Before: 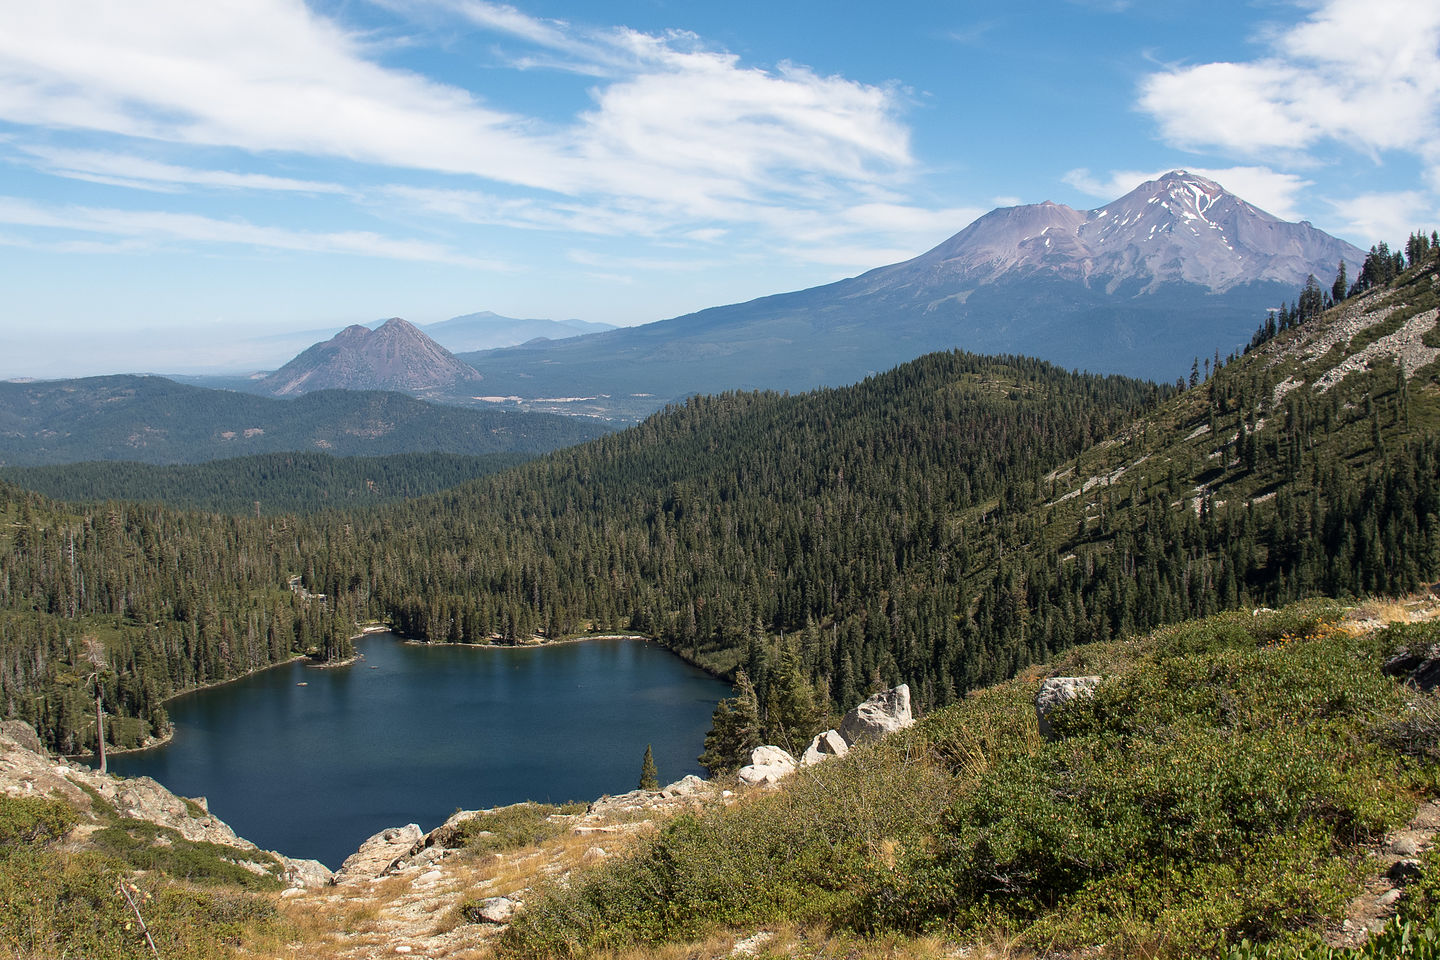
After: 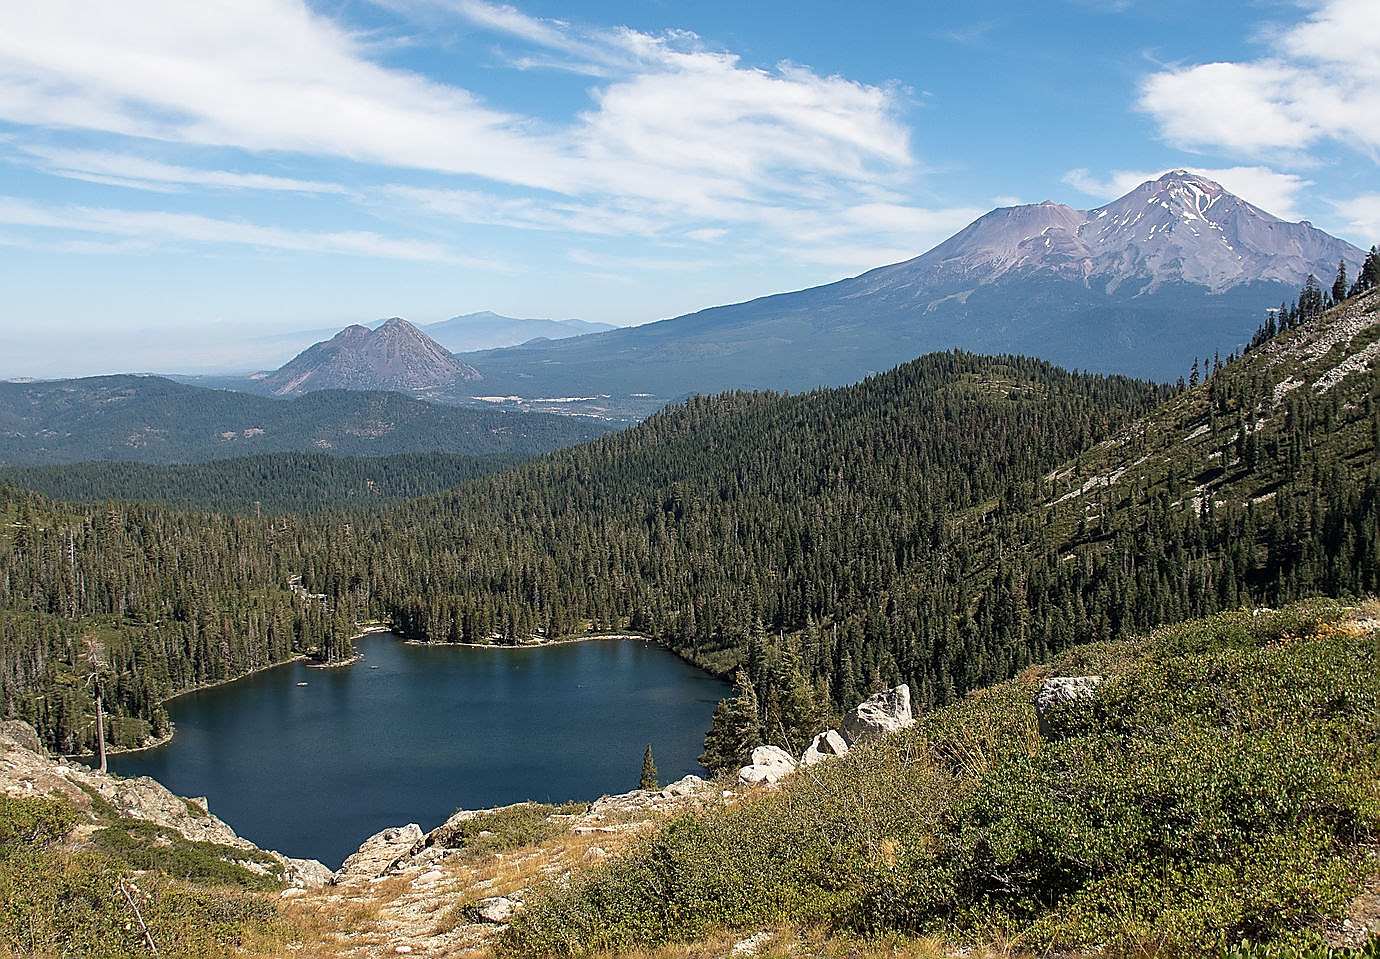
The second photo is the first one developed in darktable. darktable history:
sharpen: radius 1.4, amount 1.25, threshold 0.7
crop: right 4.126%, bottom 0.031%
